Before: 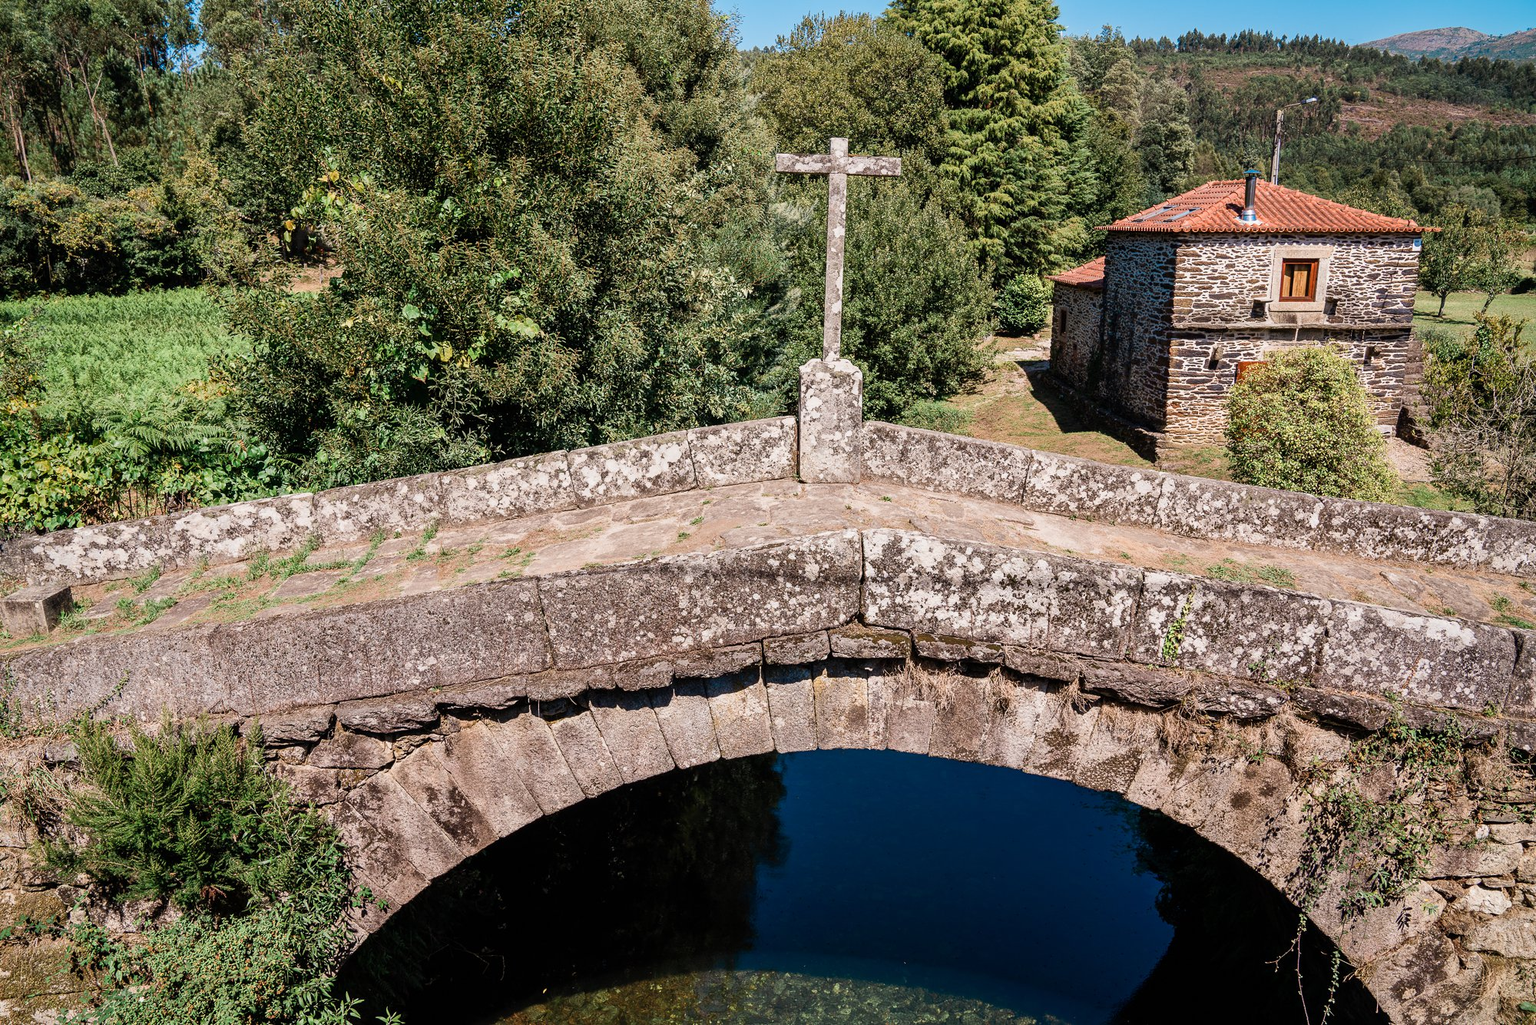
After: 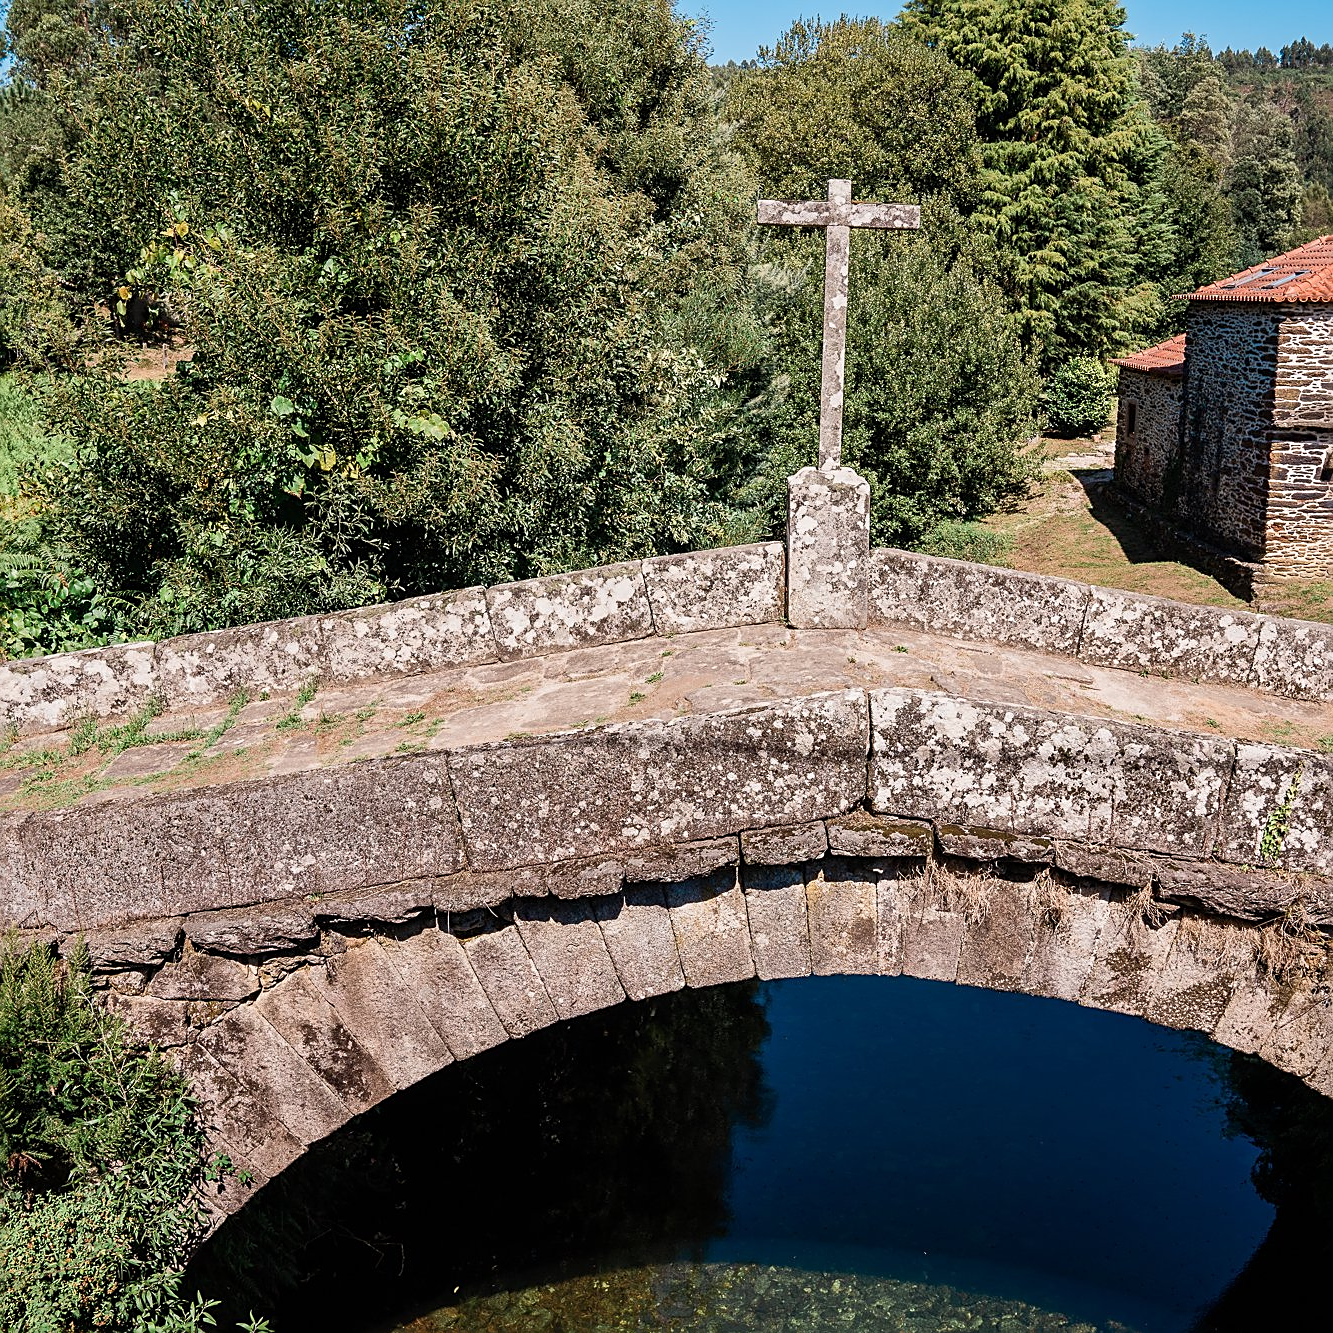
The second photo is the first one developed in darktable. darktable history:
sharpen: on, module defaults
crop and rotate: left 12.673%, right 20.66%
